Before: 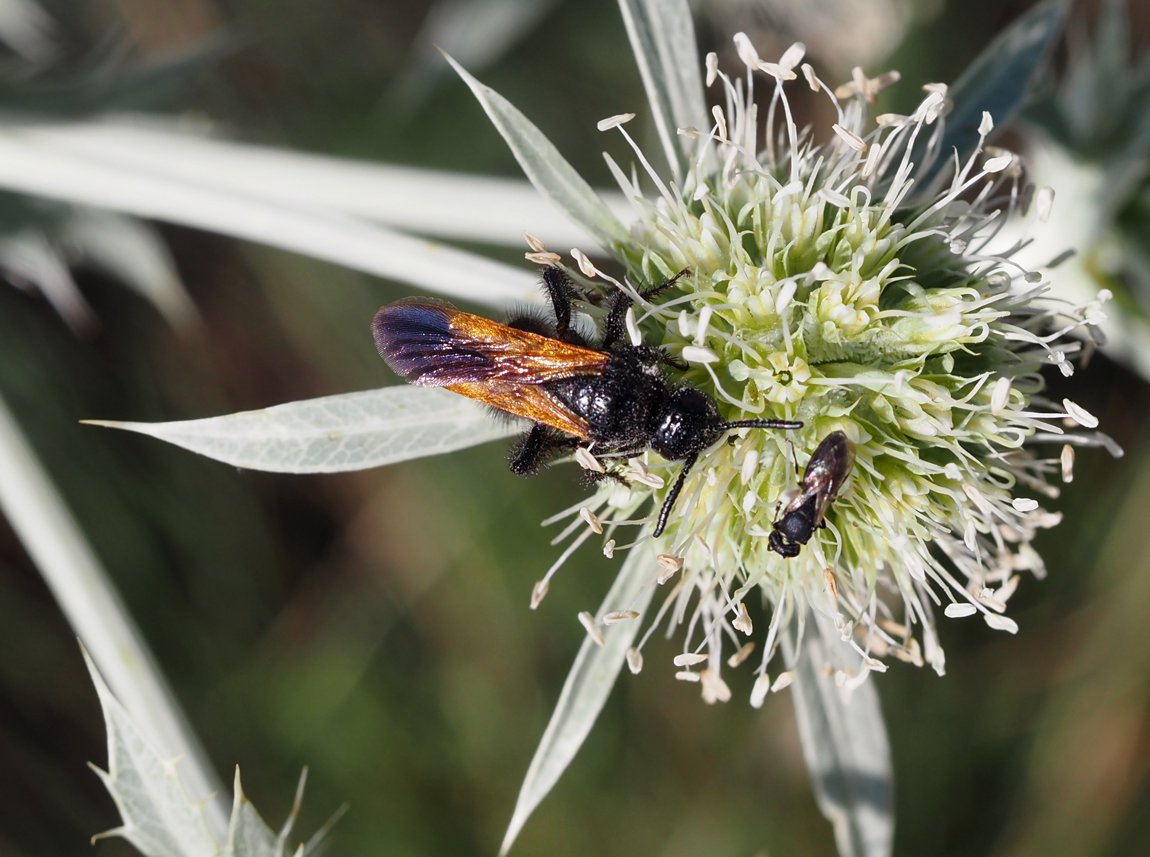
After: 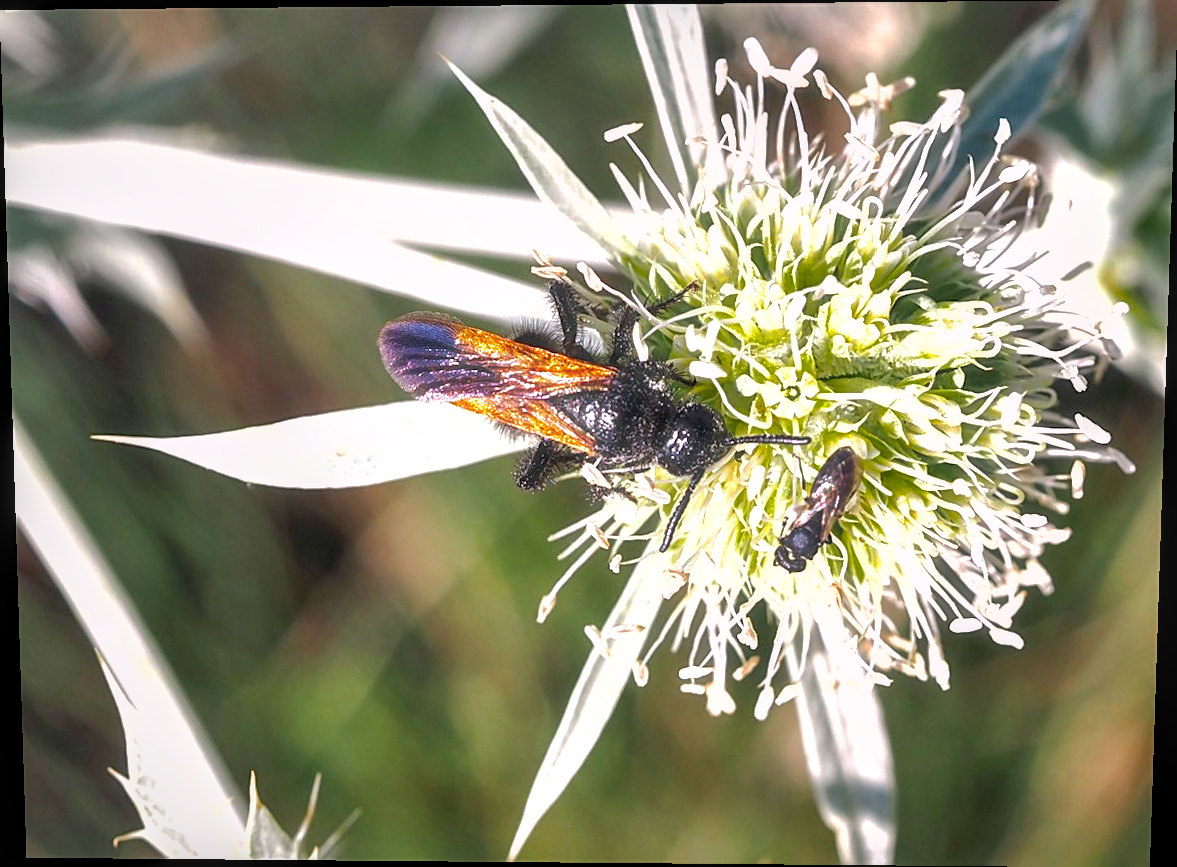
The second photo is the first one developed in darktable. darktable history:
exposure: black level correction 0, exposure 1 EV, compensate exposure bias true, compensate highlight preservation false
sharpen: on, module defaults
local contrast: on, module defaults
shadows and highlights: on, module defaults
color balance rgb: shadows lift › chroma 2%, shadows lift › hue 217.2°, power › chroma 0.25%, power › hue 60°, highlights gain › chroma 1.5%, highlights gain › hue 309.6°, global offset › luminance -0.25%, perceptual saturation grading › global saturation 15%, global vibrance 15%
haze removal: strength -0.09, distance 0.358, compatibility mode true, adaptive false
rotate and perspective: lens shift (vertical) 0.048, lens shift (horizontal) -0.024, automatic cropping off
